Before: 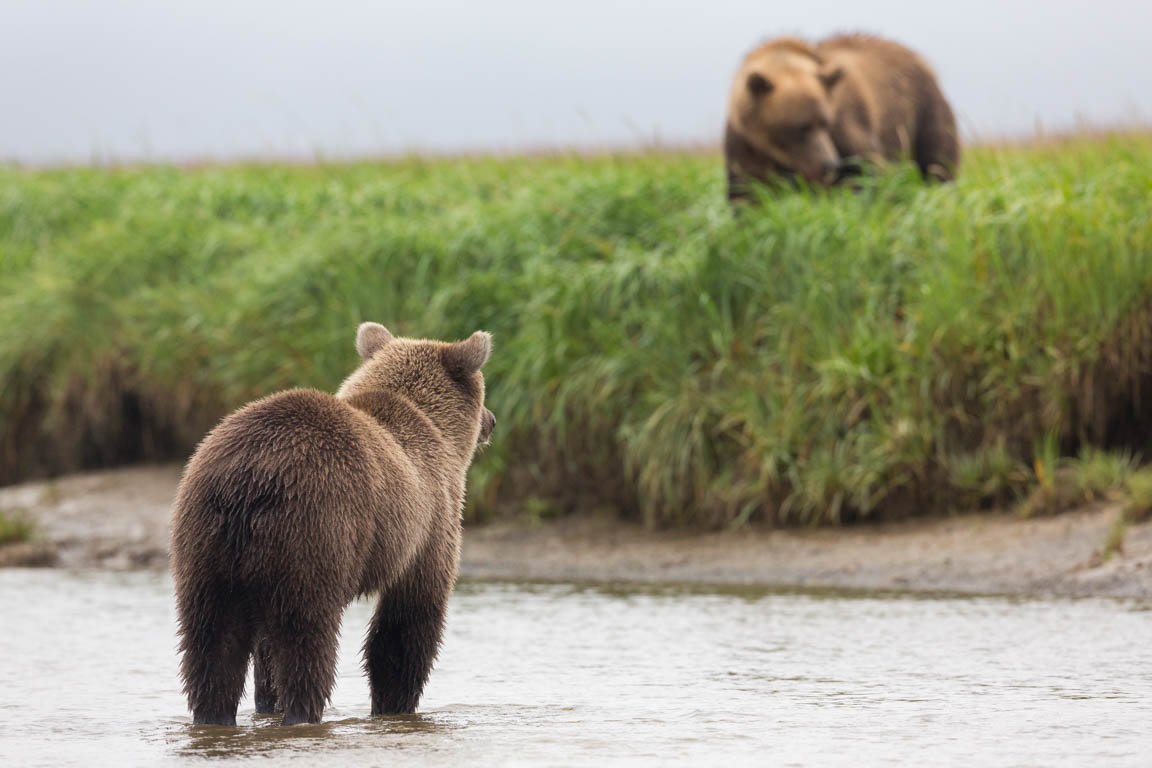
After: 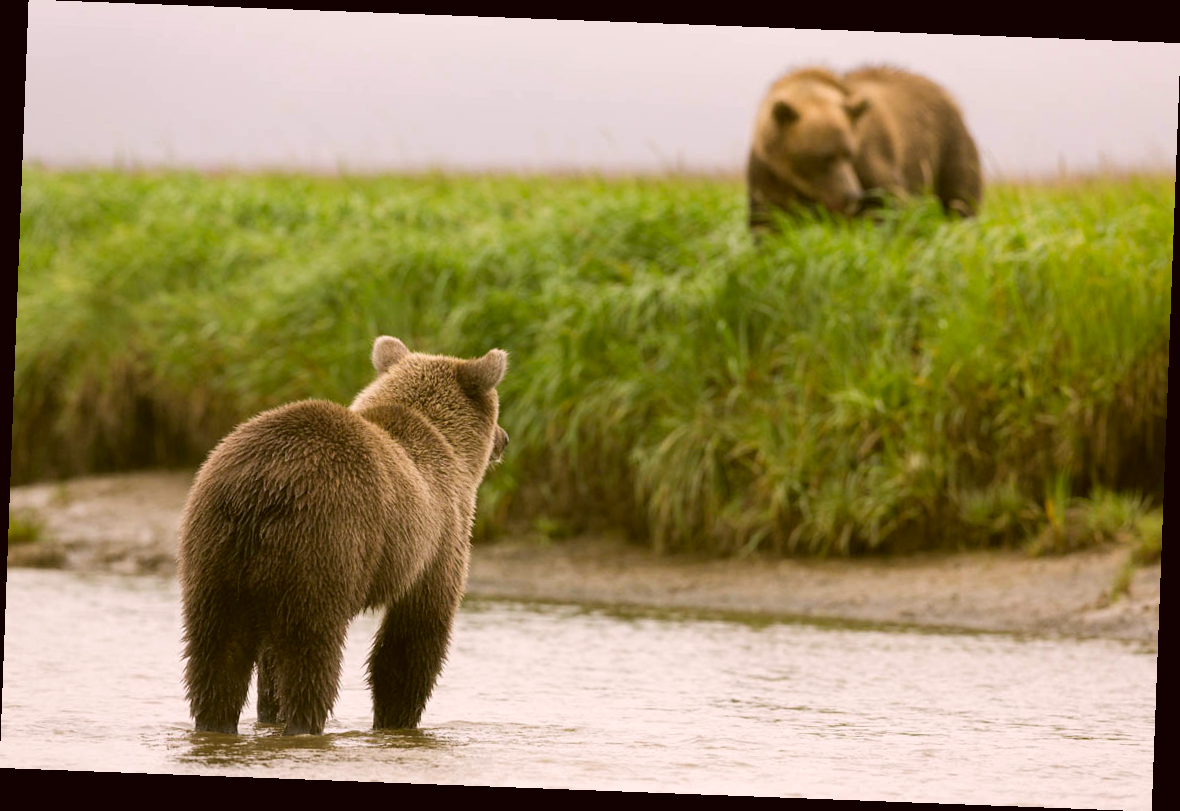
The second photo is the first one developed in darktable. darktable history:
color correction: highlights a* 8.98, highlights b* 15.09, shadows a* -0.49, shadows b* 26.52
white balance: red 0.954, blue 1.079
rotate and perspective: rotation 2.17°, automatic cropping off
